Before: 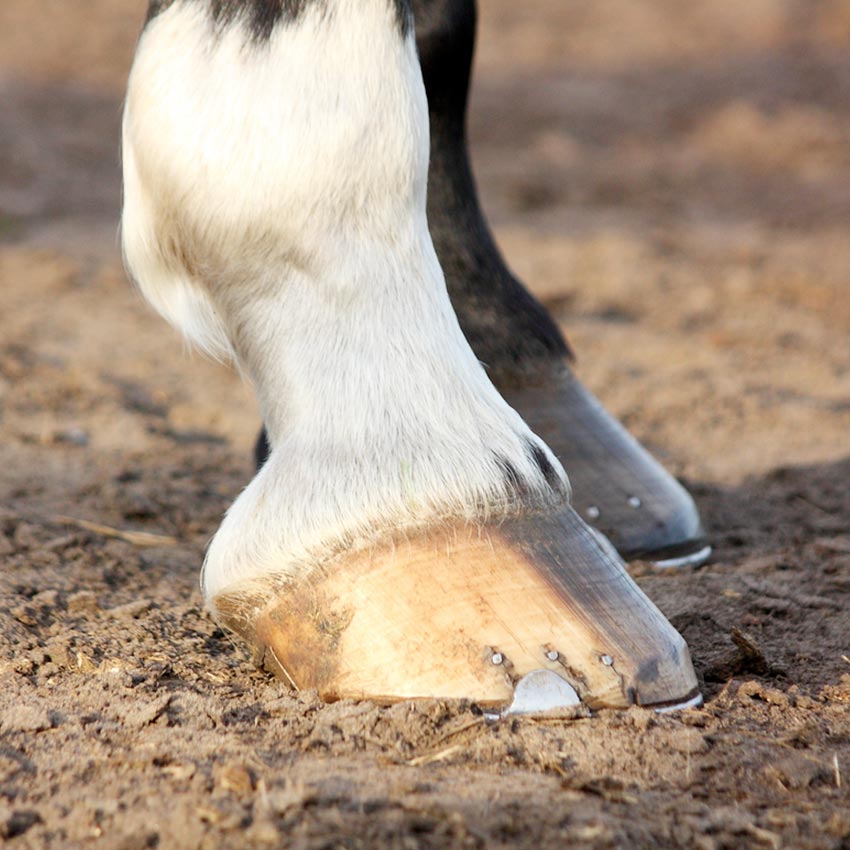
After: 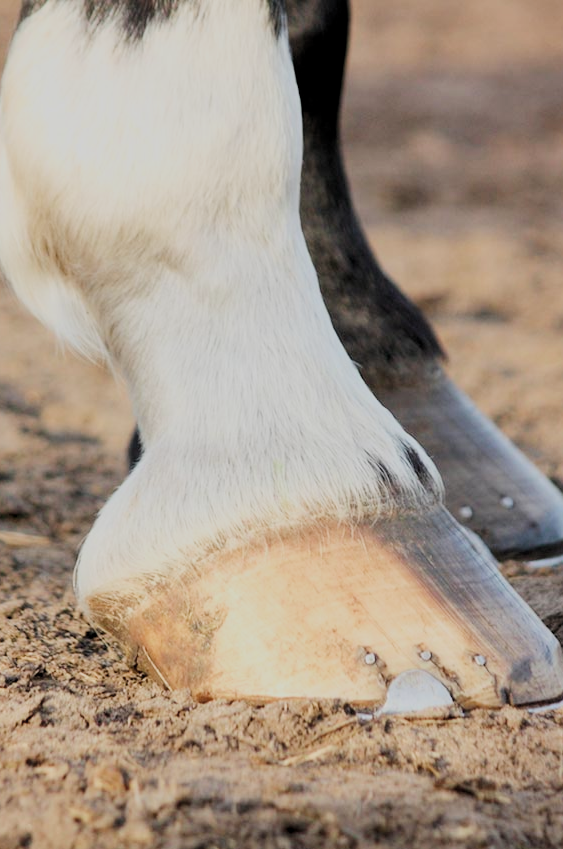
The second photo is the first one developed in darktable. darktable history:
local contrast: highlights 101%, shadows 98%, detail 119%, midtone range 0.2
exposure: exposure 0.202 EV, compensate exposure bias true, compensate highlight preservation false
filmic rgb: black relative exposure -7.16 EV, white relative exposure 5.35 EV, threshold 5.97 EV, hardness 3.02, color science v5 (2021), contrast in shadows safe, contrast in highlights safe, enable highlight reconstruction true
crop and rotate: left 15.175%, right 18.557%
